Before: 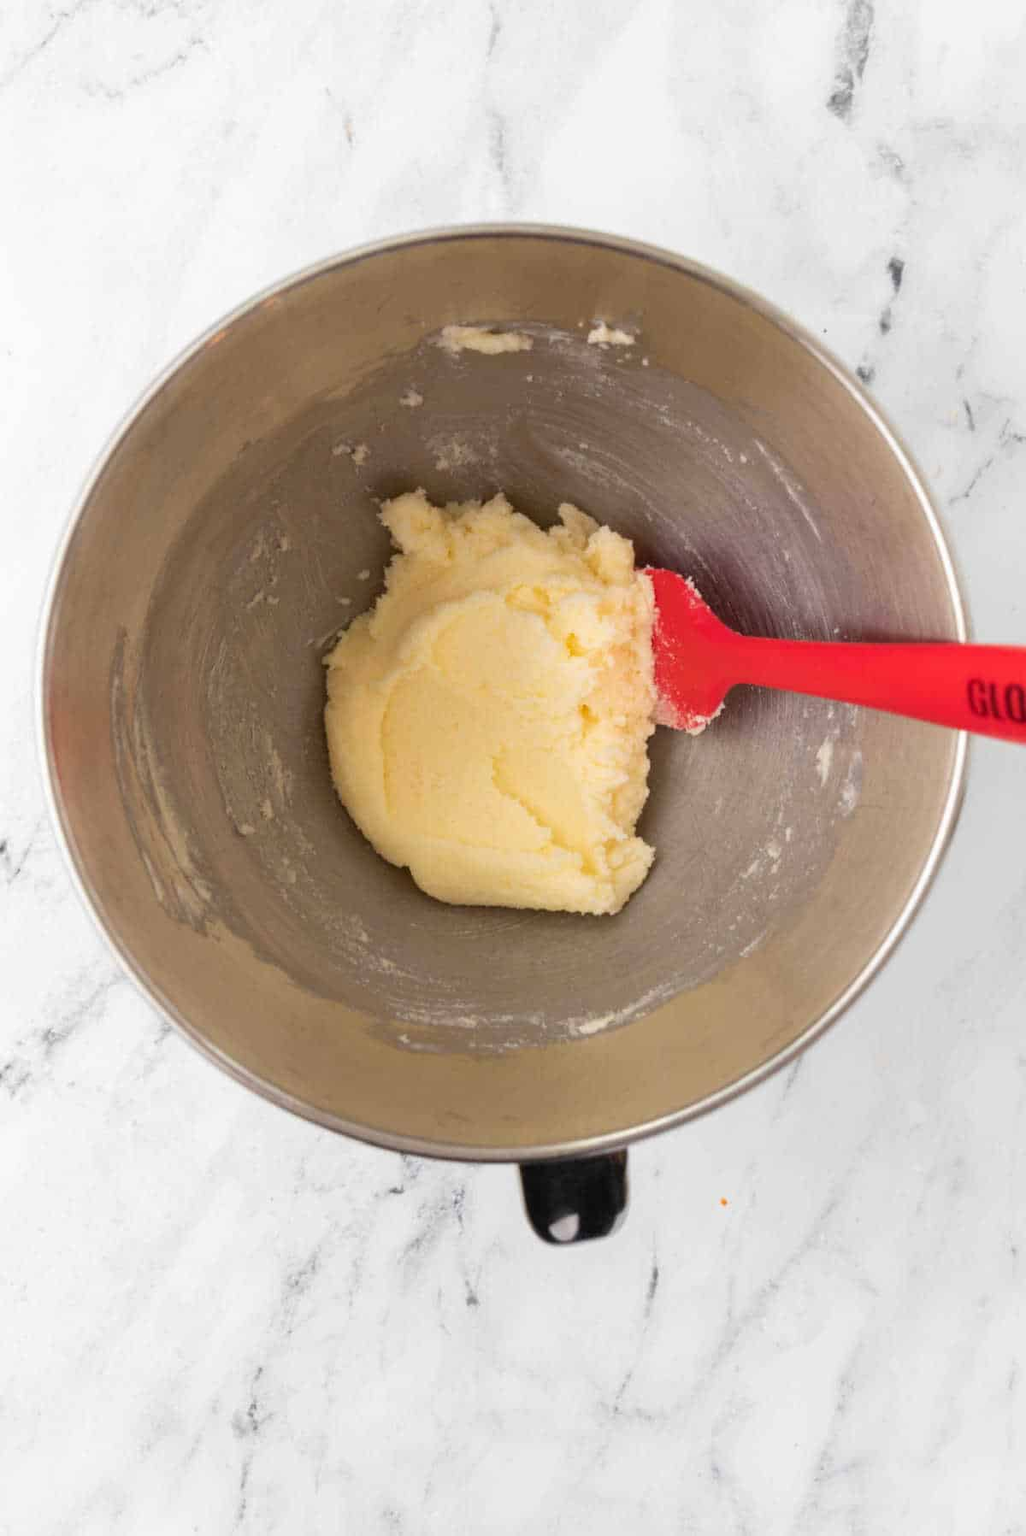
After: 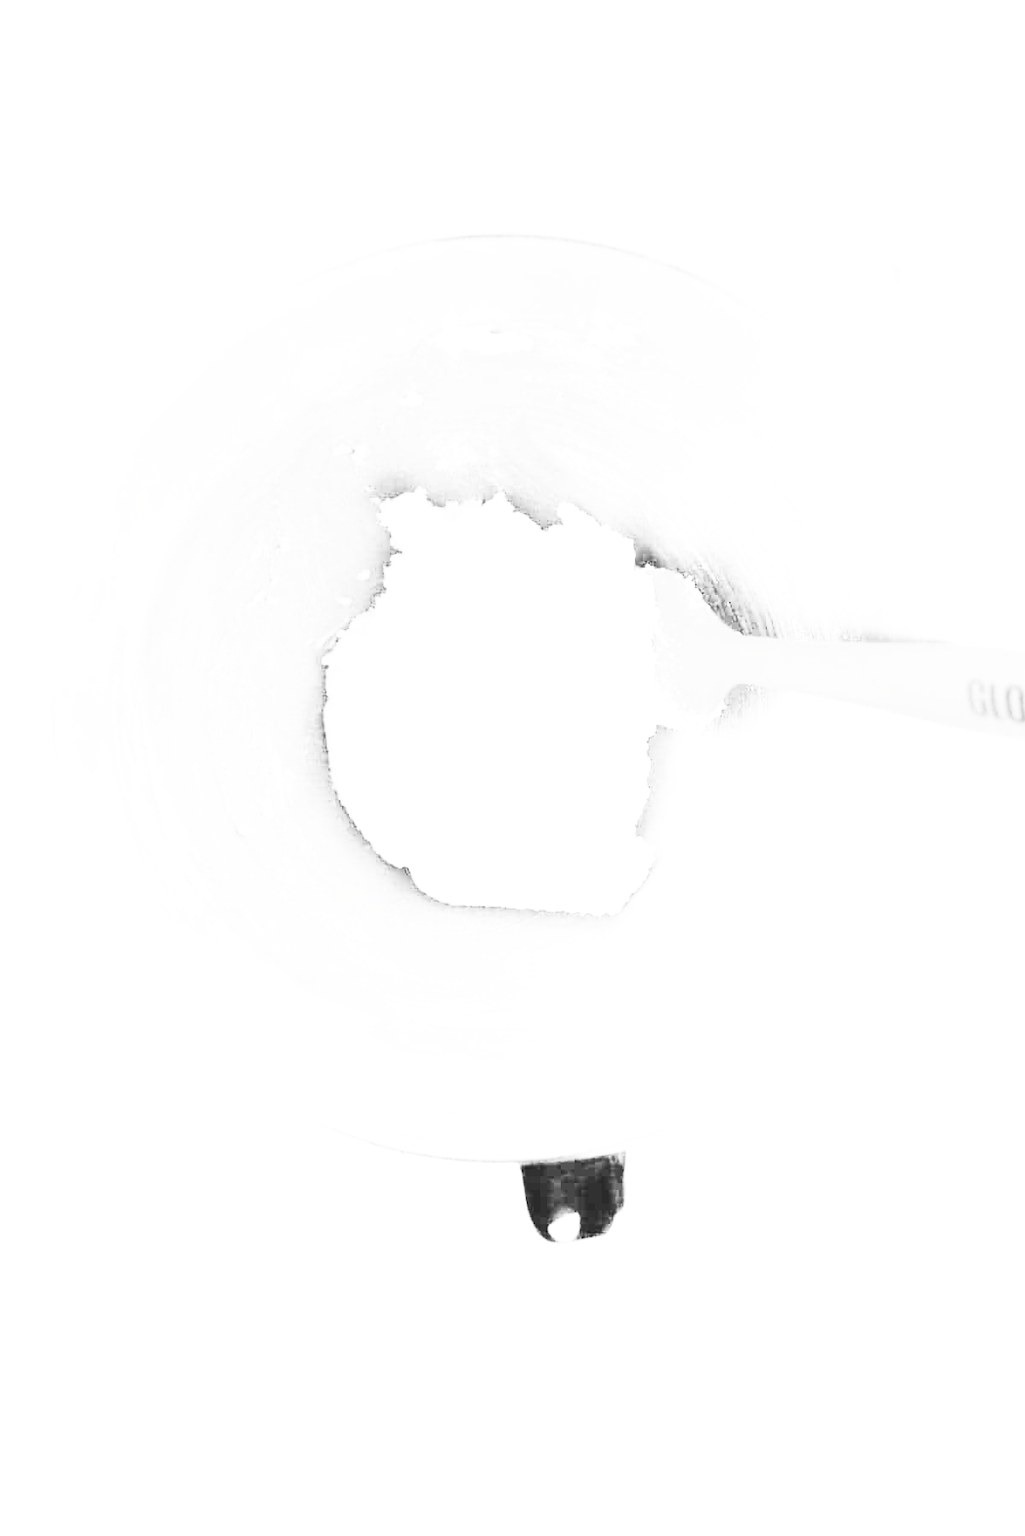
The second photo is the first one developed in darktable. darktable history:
base curve: curves: ch0 [(0, 0) (0.028, 0.03) (0.121, 0.232) (0.46, 0.748) (0.859, 0.968) (1, 1)], preserve colors none
exposure: exposure 2.188 EV, compensate exposure bias true, compensate highlight preservation false
contrast brightness saturation: contrast 0.529, brightness 0.483, saturation -0.999
